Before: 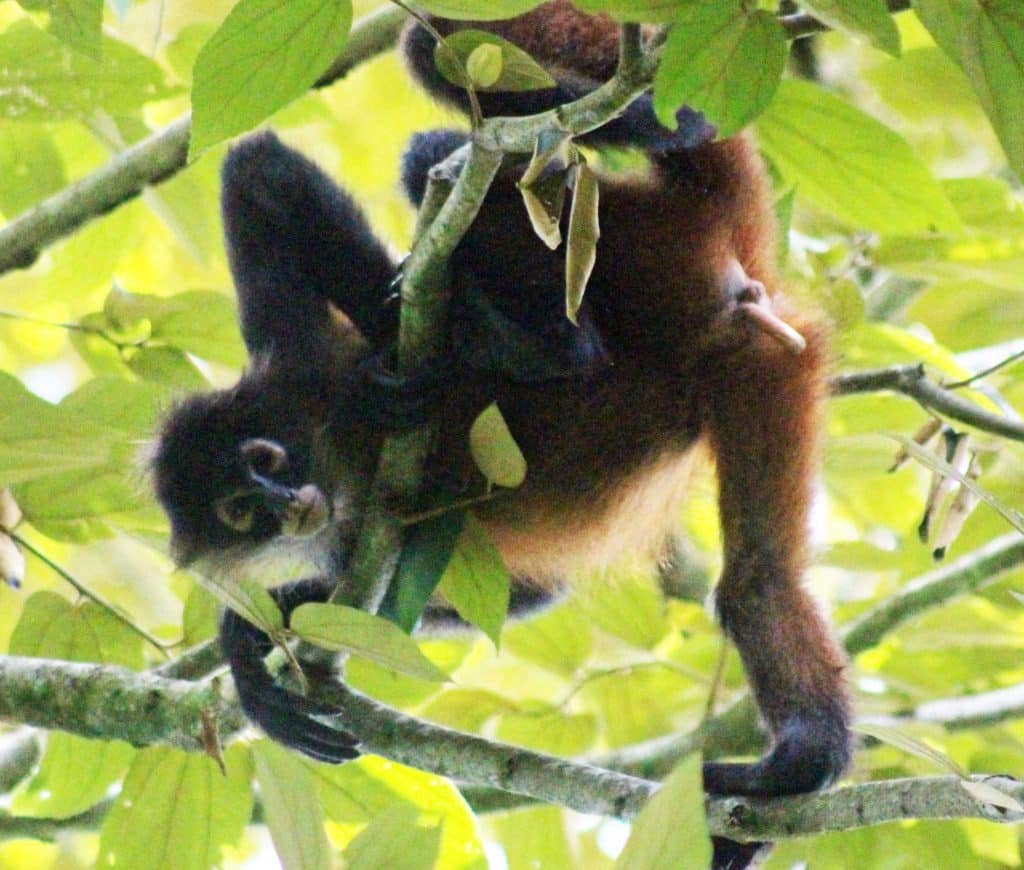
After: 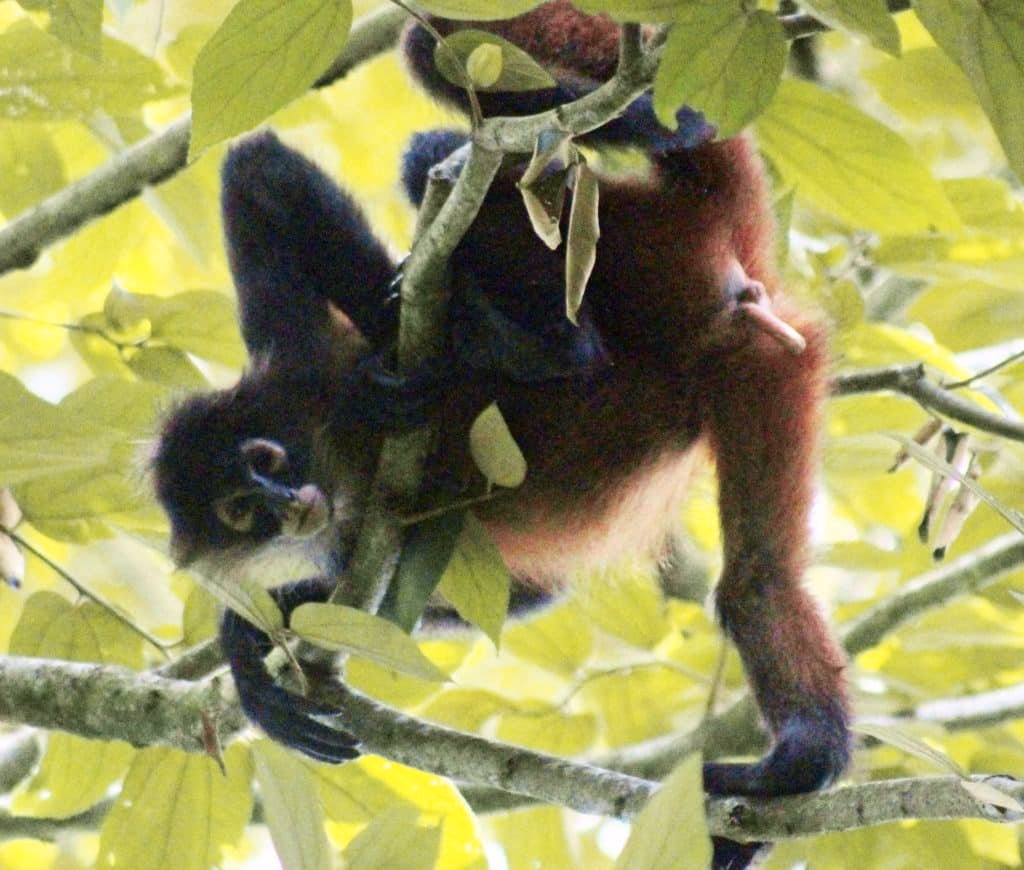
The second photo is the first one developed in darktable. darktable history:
tone curve: curves: ch1 [(0, 0) (0.214, 0.291) (0.372, 0.44) (0.463, 0.476) (0.498, 0.502) (0.521, 0.531) (1, 1)]; ch2 [(0, 0) (0.456, 0.447) (0.5, 0.5) (0.547, 0.557) (0.592, 0.57) (0.631, 0.602) (1, 1)], color space Lab, independent channels, preserve colors none
